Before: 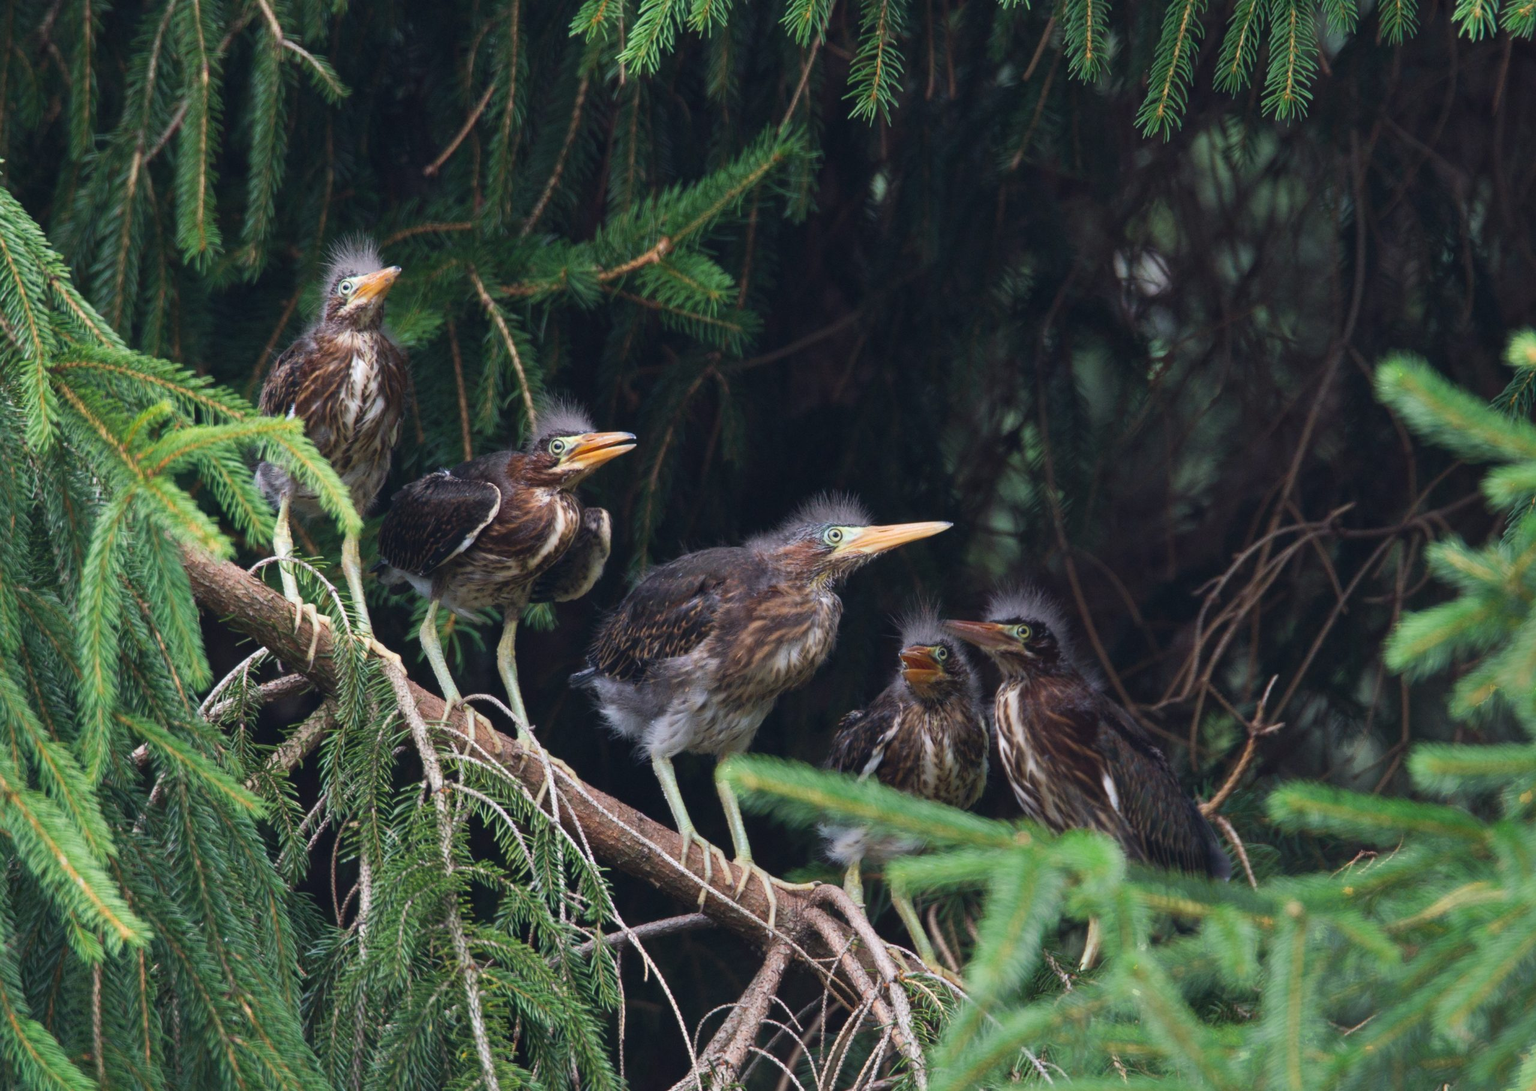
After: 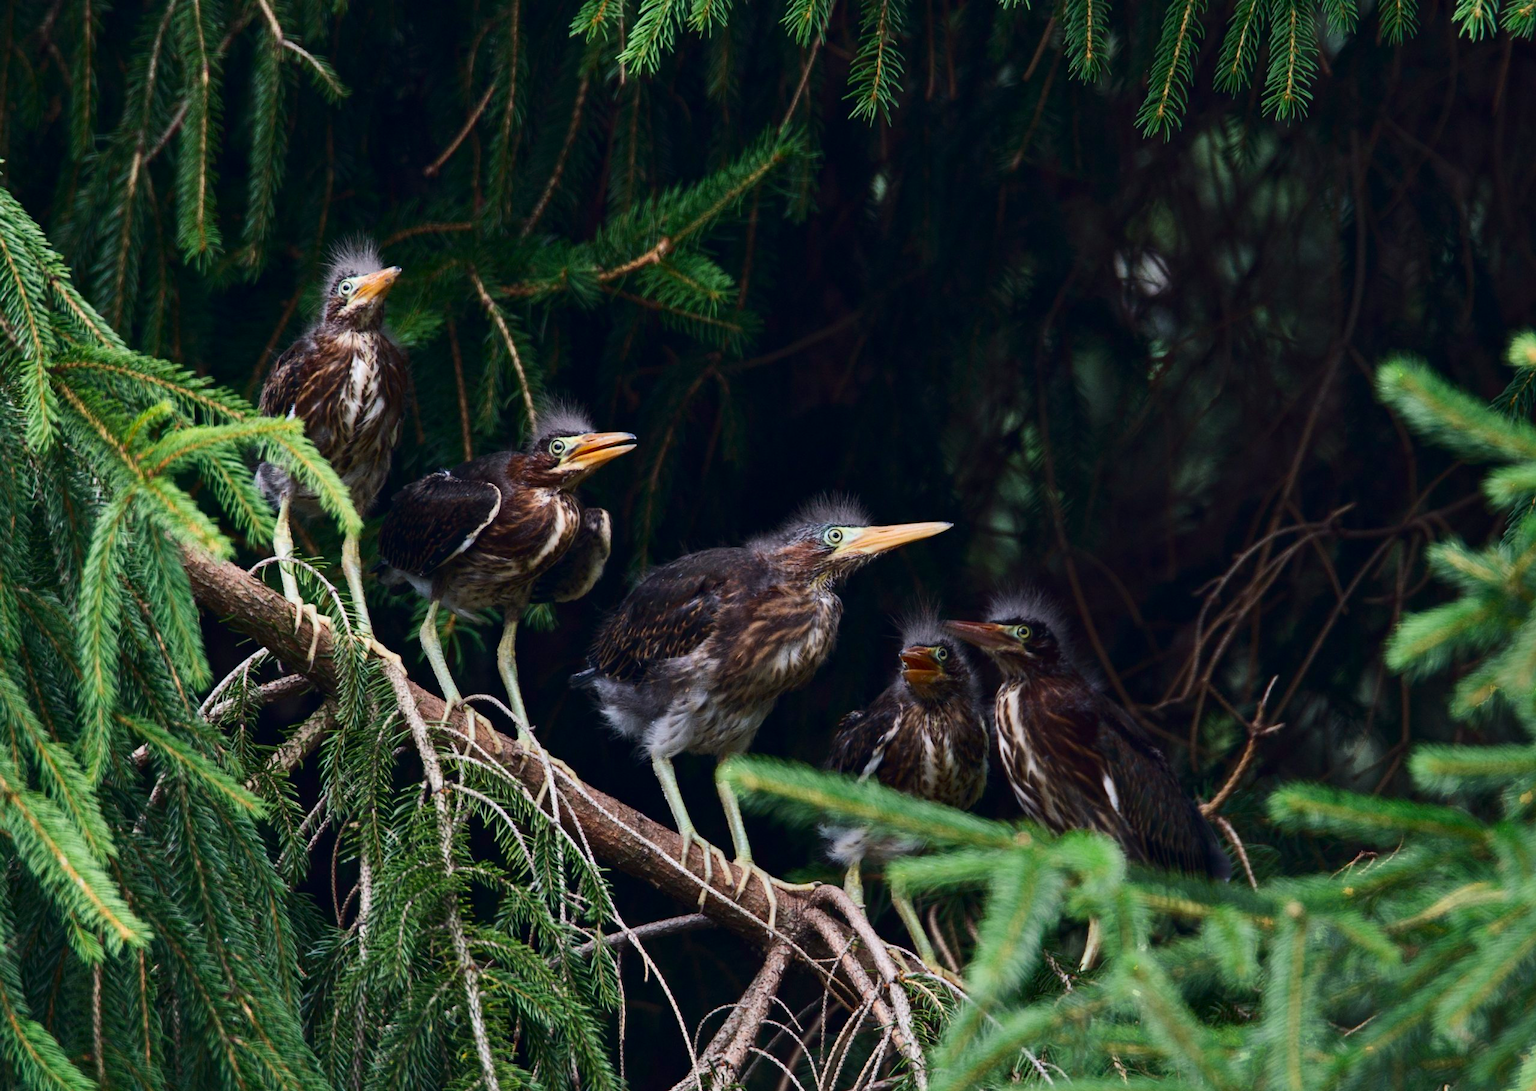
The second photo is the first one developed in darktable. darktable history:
local contrast: highlights 61%, shadows 108%, detail 106%, midtone range 0.534
contrast brightness saturation: contrast 0.203, brightness -0.113, saturation 0.103
